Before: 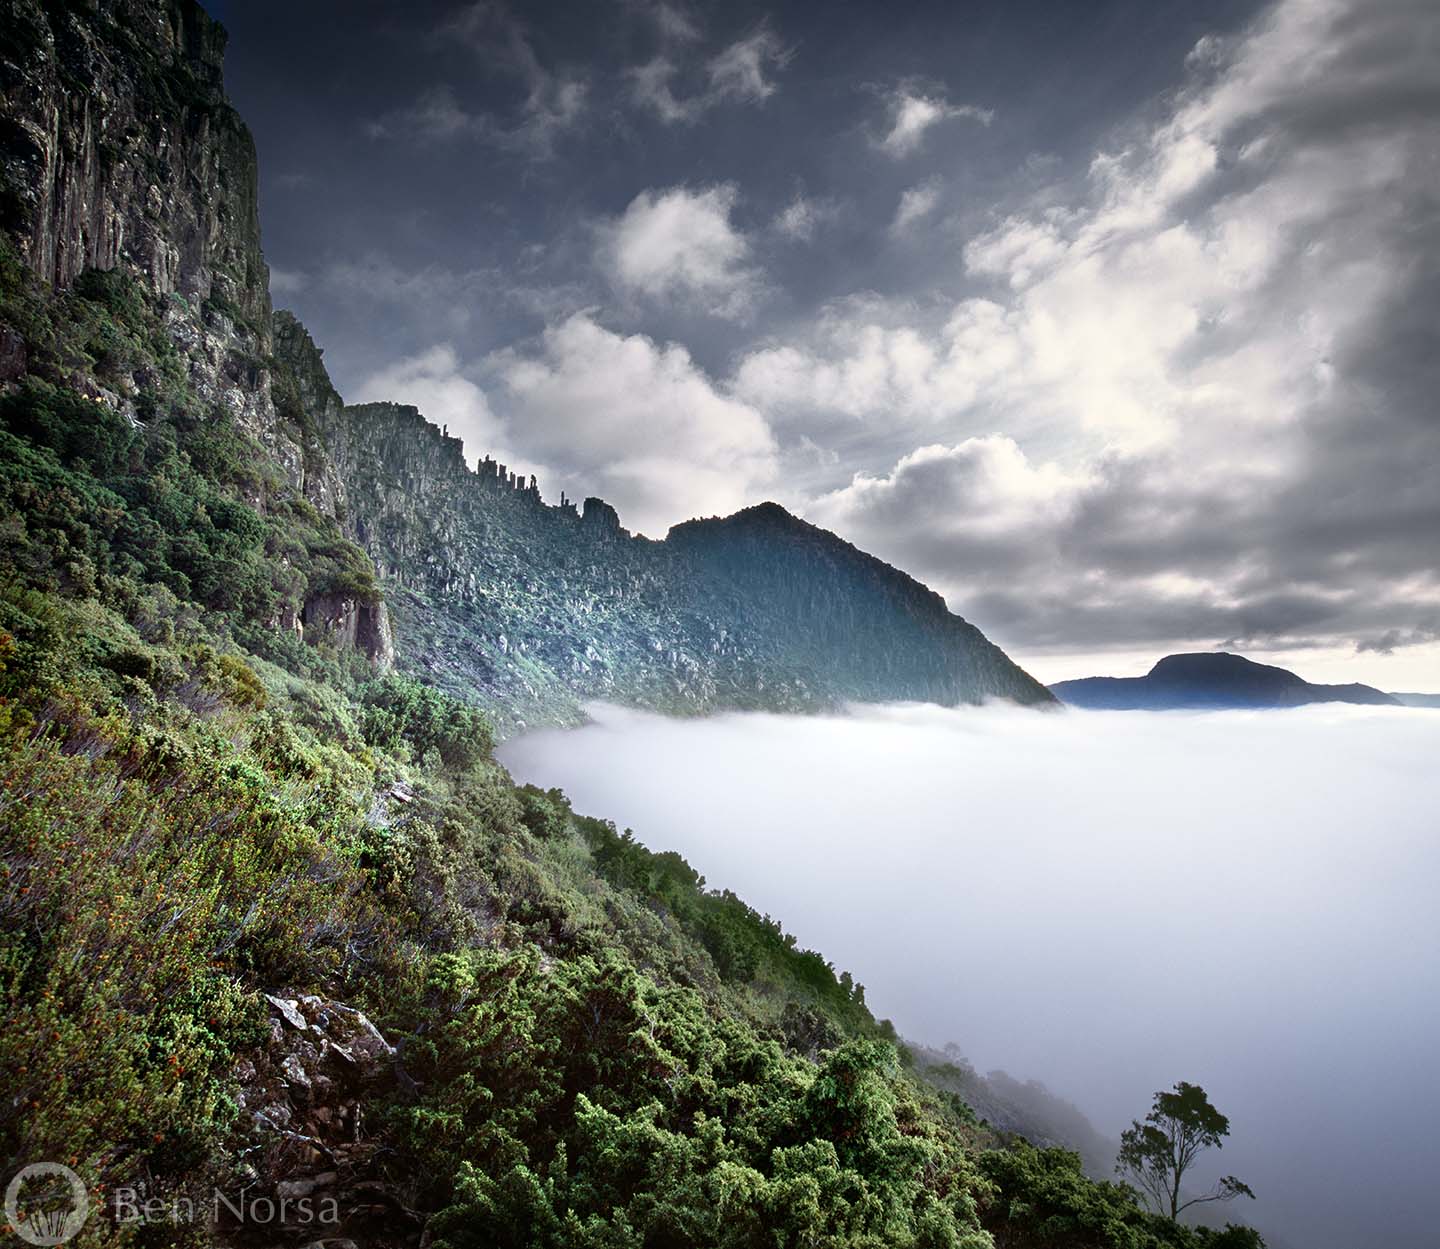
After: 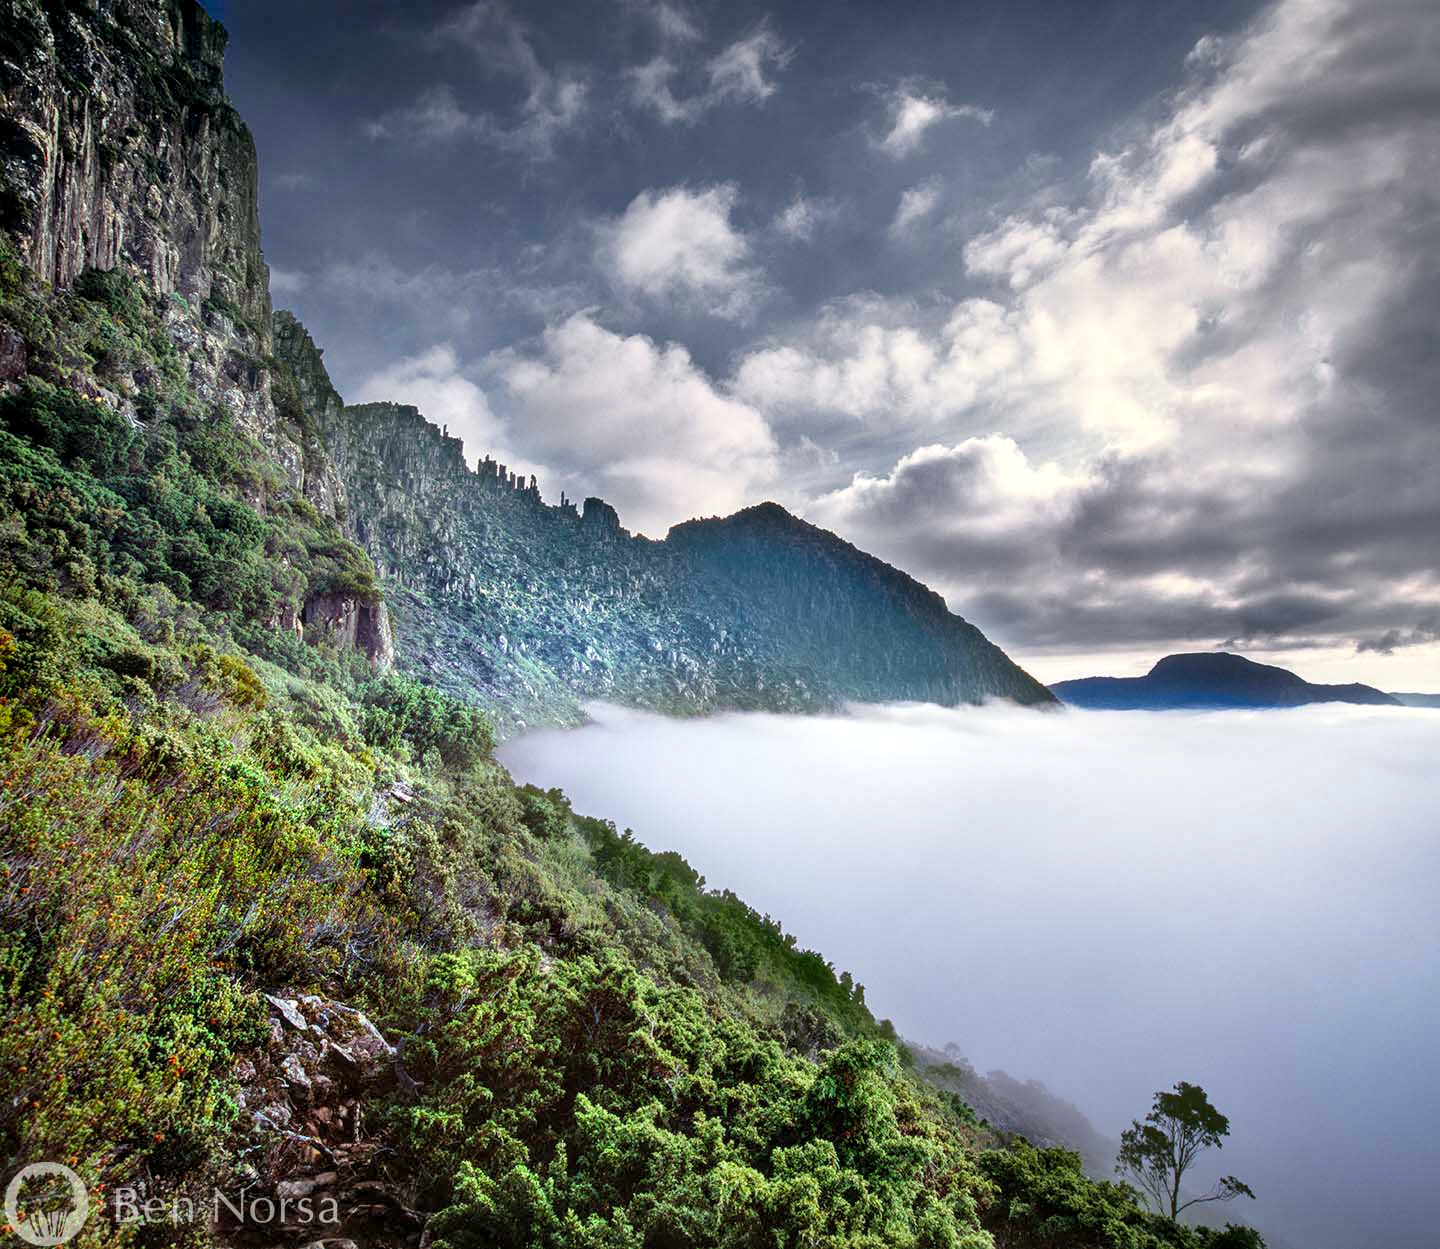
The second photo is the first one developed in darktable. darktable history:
contrast brightness saturation: contrast 0.034, brightness 0.065, saturation 0.134
color balance rgb: perceptual saturation grading › global saturation 19.665%
local contrast: on, module defaults
shadows and highlights: soften with gaussian
